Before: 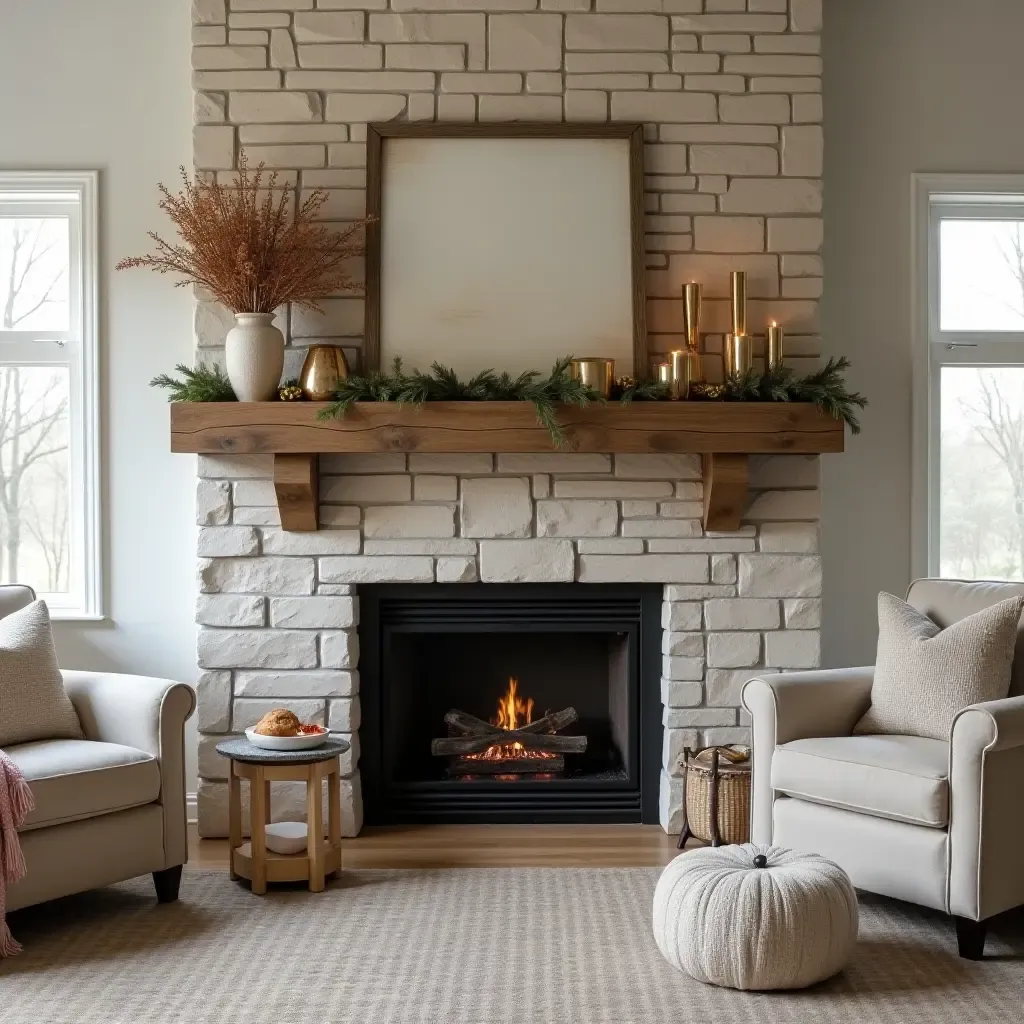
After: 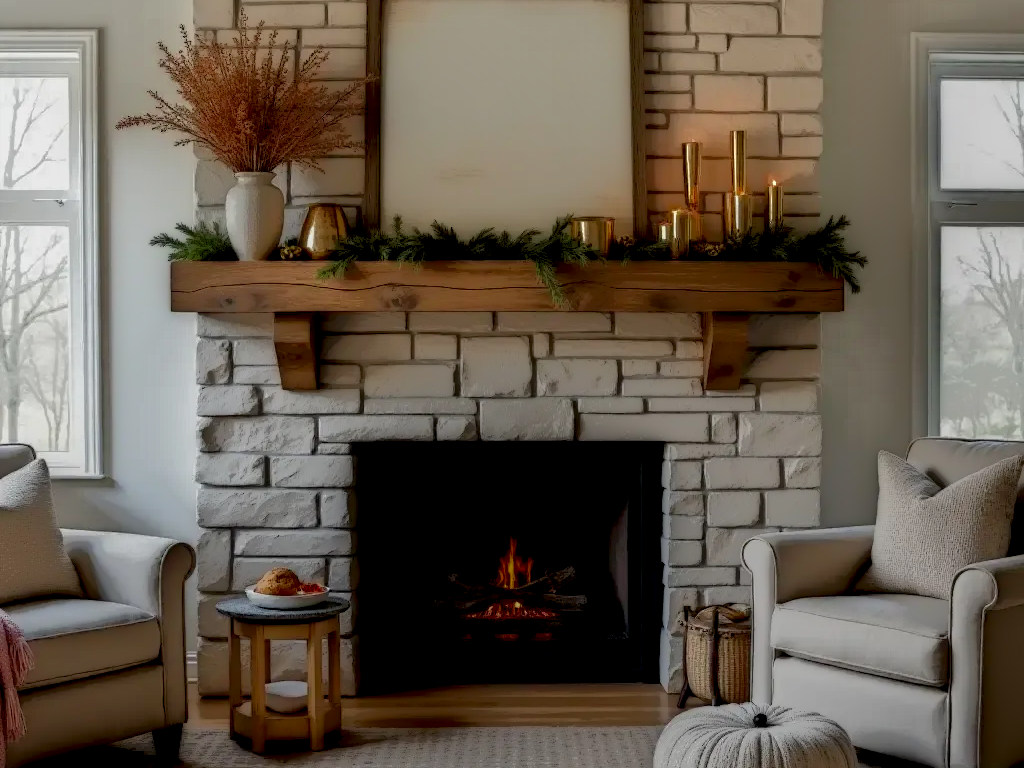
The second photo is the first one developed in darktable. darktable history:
crop: top 13.819%, bottom 11.169%
tone equalizer: -7 EV 0.15 EV, -6 EV 0.6 EV, -5 EV 1.15 EV, -4 EV 1.33 EV, -3 EV 1.15 EV, -2 EV 0.6 EV, -1 EV 0.15 EV, mask exposure compensation -0.5 EV
local contrast: highlights 0%, shadows 198%, detail 164%, midtone range 0.001
